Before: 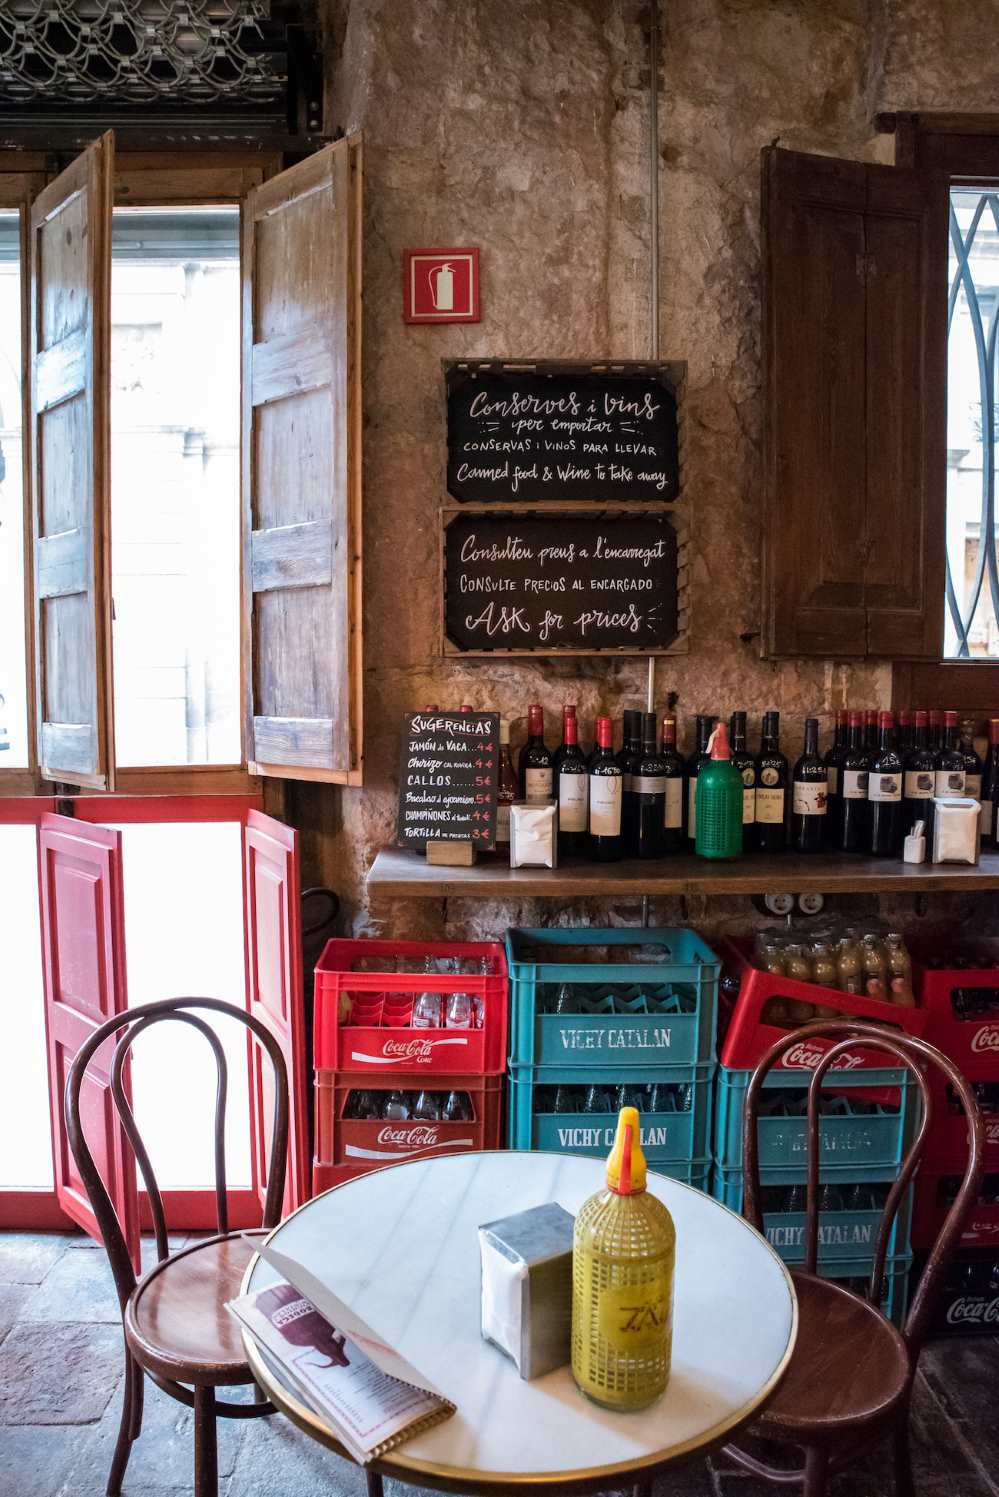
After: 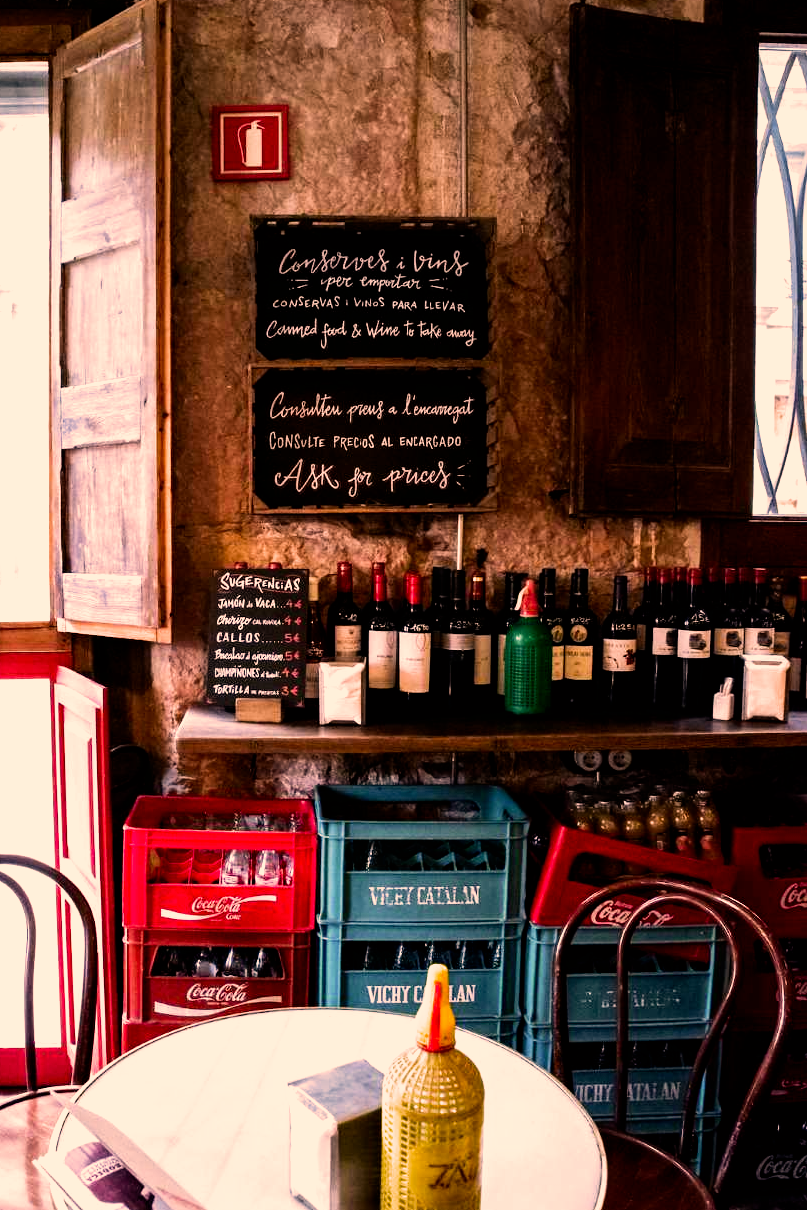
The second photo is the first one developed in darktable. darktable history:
filmic rgb: black relative exposure -8.2 EV, white relative exposure 2.2 EV, threshold 3 EV, hardness 7.11, latitude 75%, contrast 1.325, highlights saturation mix -2%, shadows ↔ highlights balance 30%, preserve chrominance no, color science v5 (2021), contrast in shadows safe, contrast in highlights safe, enable highlight reconstruction true
tone equalizer: -8 EV -0.417 EV, -7 EV -0.389 EV, -6 EV -0.333 EV, -5 EV -0.222 EV, -3 EV 0.222 EV, -2 EV 0.333 EV, -1 EV 0.389 EV, +0 EV 0.417 EV, edges refinement/feathering 500, mask exposure compensation -1.57 EV, preserve details no
color correction: highlights a* 21.16, highlights b* 19.61
crop: left 19.159%, top 9.58%, bottom 9.58%
